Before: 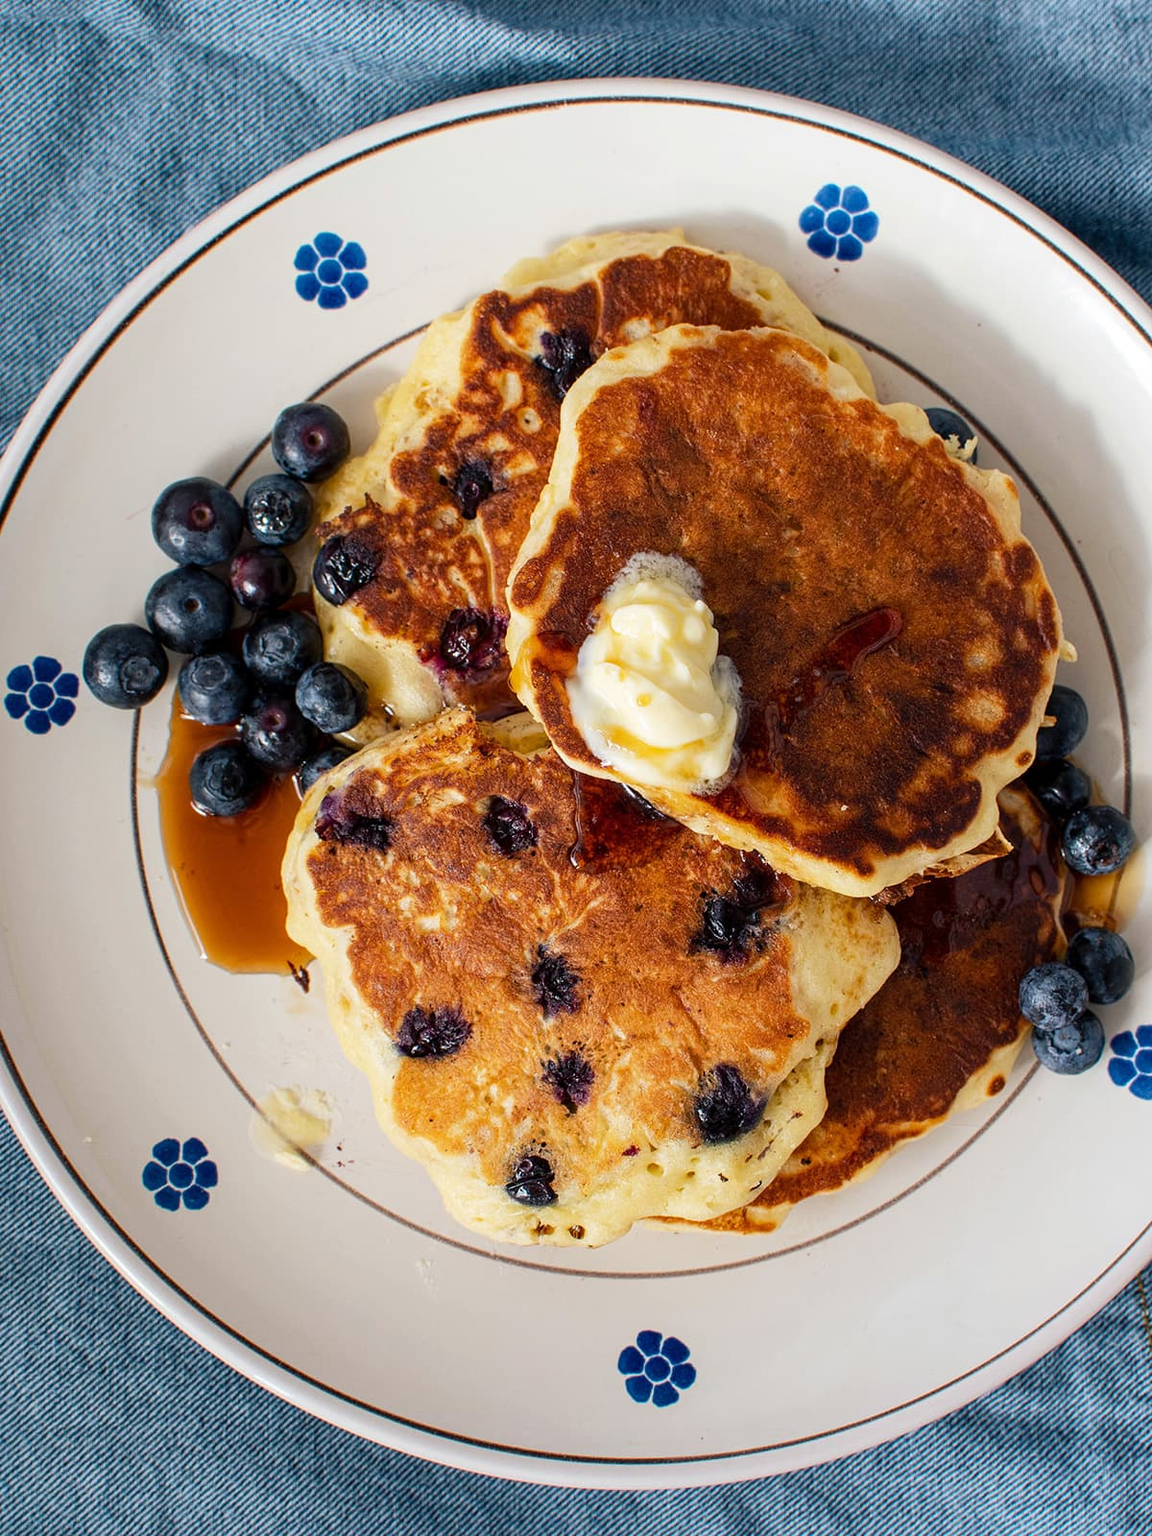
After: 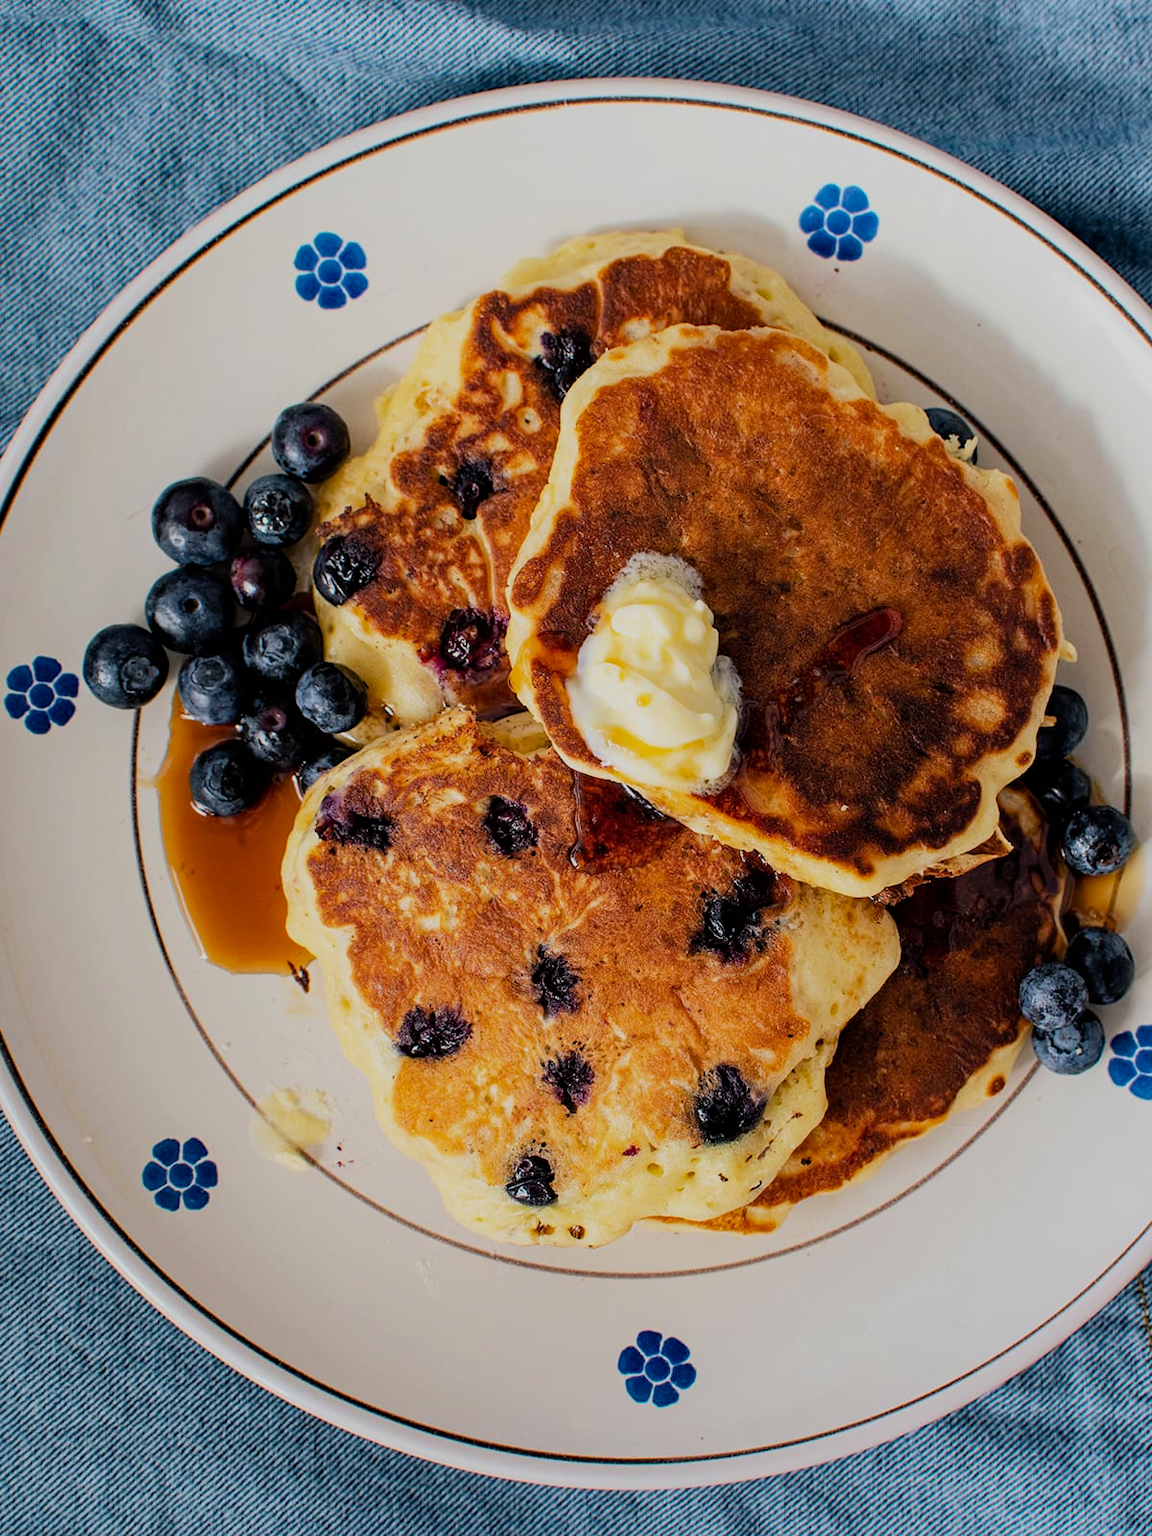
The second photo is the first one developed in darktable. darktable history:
filmic rgb: black relative exposure -7.65 EV, white relative exposure 4.56 EV, hardness 3.61, color science v6 (2022)
haze removal: compatibility mode true, adaptive false
